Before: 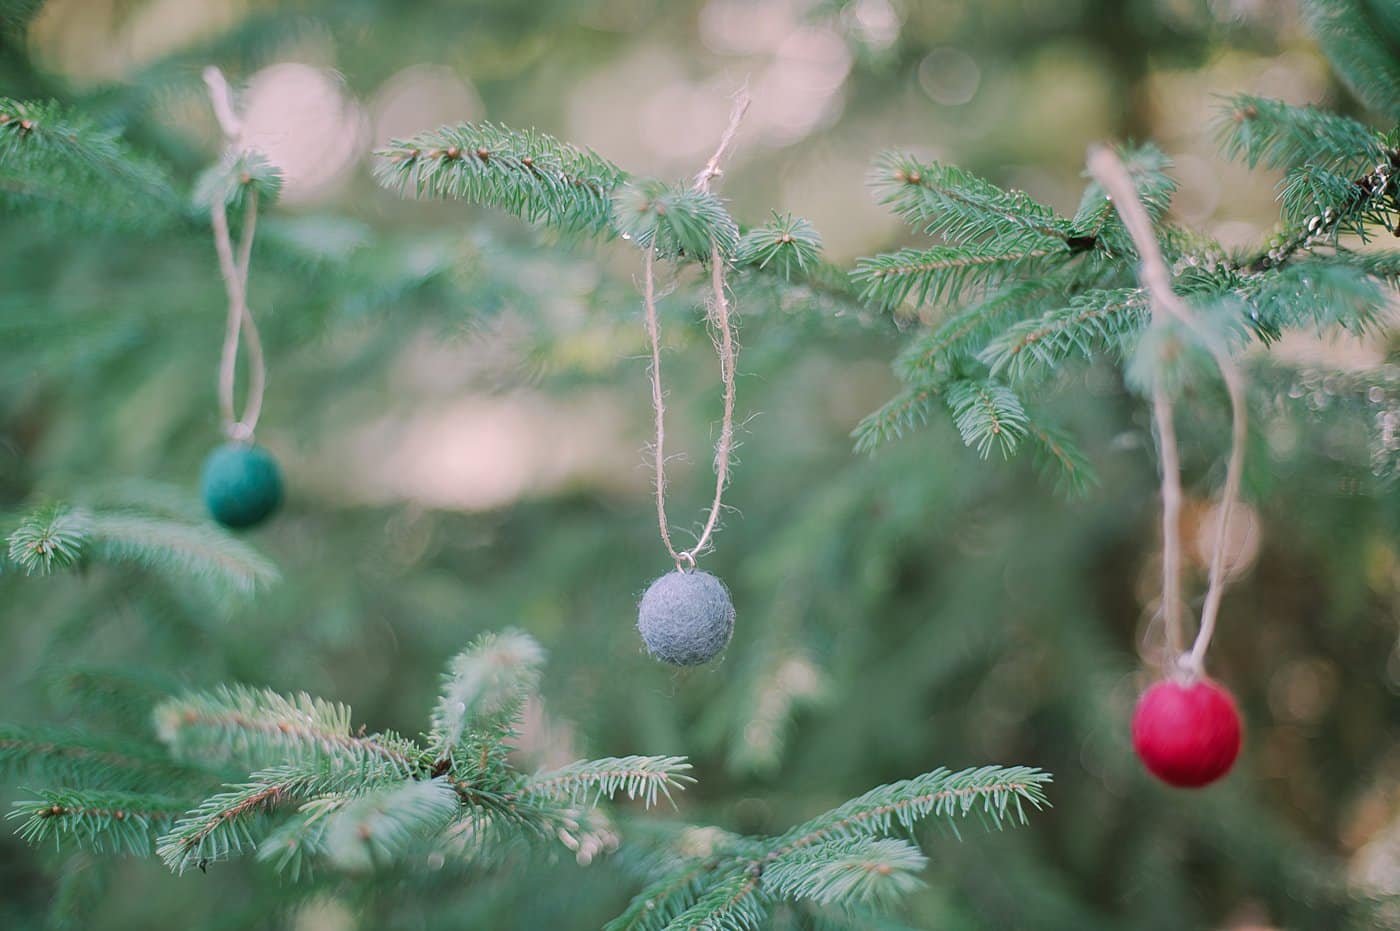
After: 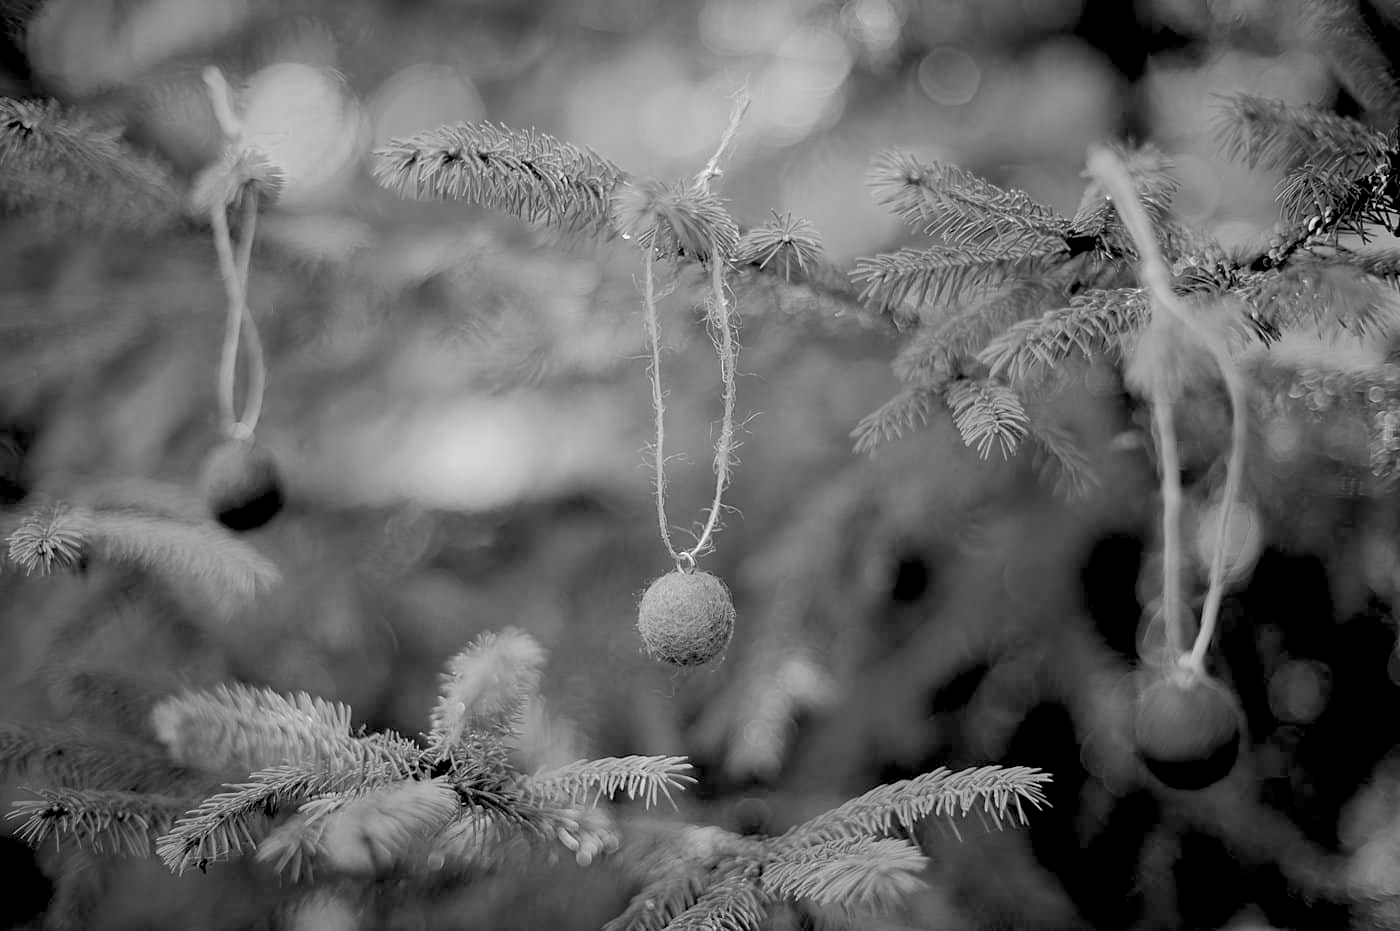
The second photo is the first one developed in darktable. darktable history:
exposure: black level correction 0.056, exposure -0.039 EV, compensate highlight preservation false
monochrome: on, module defaults
vignetting: fall-off start 80.87%, fall-off radius 61.59%, brightness -0.384, saturation 0.007, center (0, 0.007), automatic ratio true, width/height ratio 1.418
